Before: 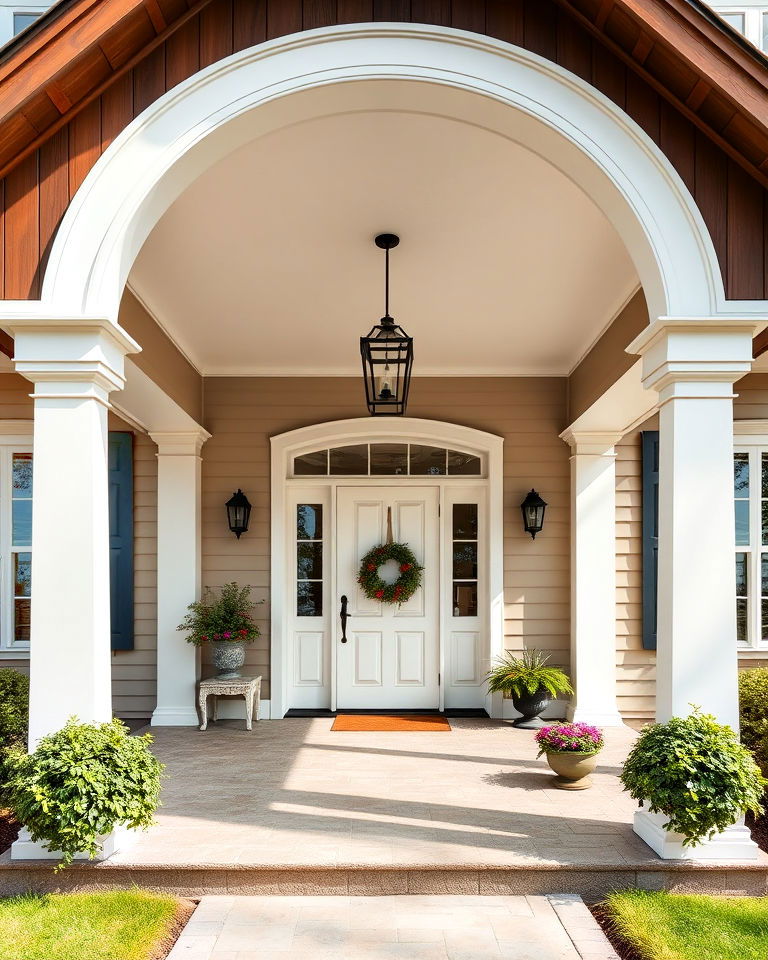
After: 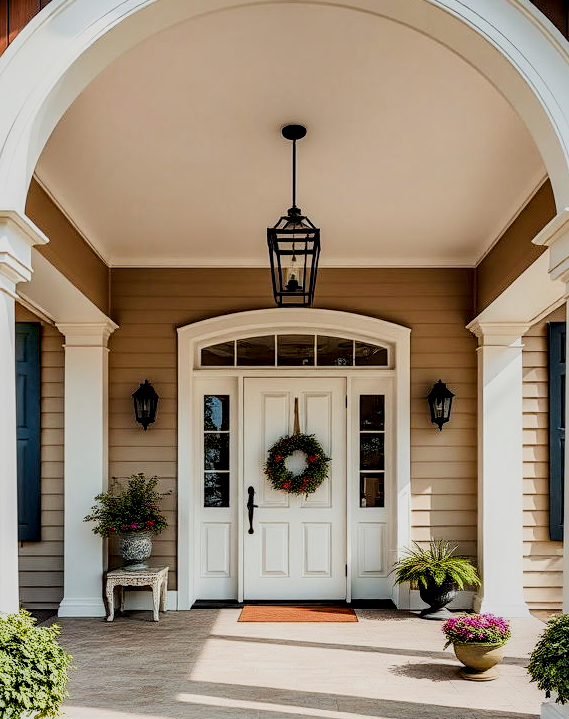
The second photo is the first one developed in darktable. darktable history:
filmic rgb: black relative exposure -7.65 EV, white relative exposure 4.56 EV, hardness 3.61, color science v5 (2021), contrast in shadows safe, contrast in highlights safe
sharpen: amount 0.208
crop and rotate: left 12.238%, top 11.388%, right 13.643%, bottom 13.664%
local contrast: highlights 60%, shadows 61%, detail 160%
color balance rgb: linear chroma grading › global chroma -0.872%, perceptual saturation grading › global saturation 1.875%, perceptual saturation grading › highlights -1.38%, perceptual saturation grading › mid-tones 4.57%, perceptual saturation grading › shadows 7.875%, global vibrance 20%
